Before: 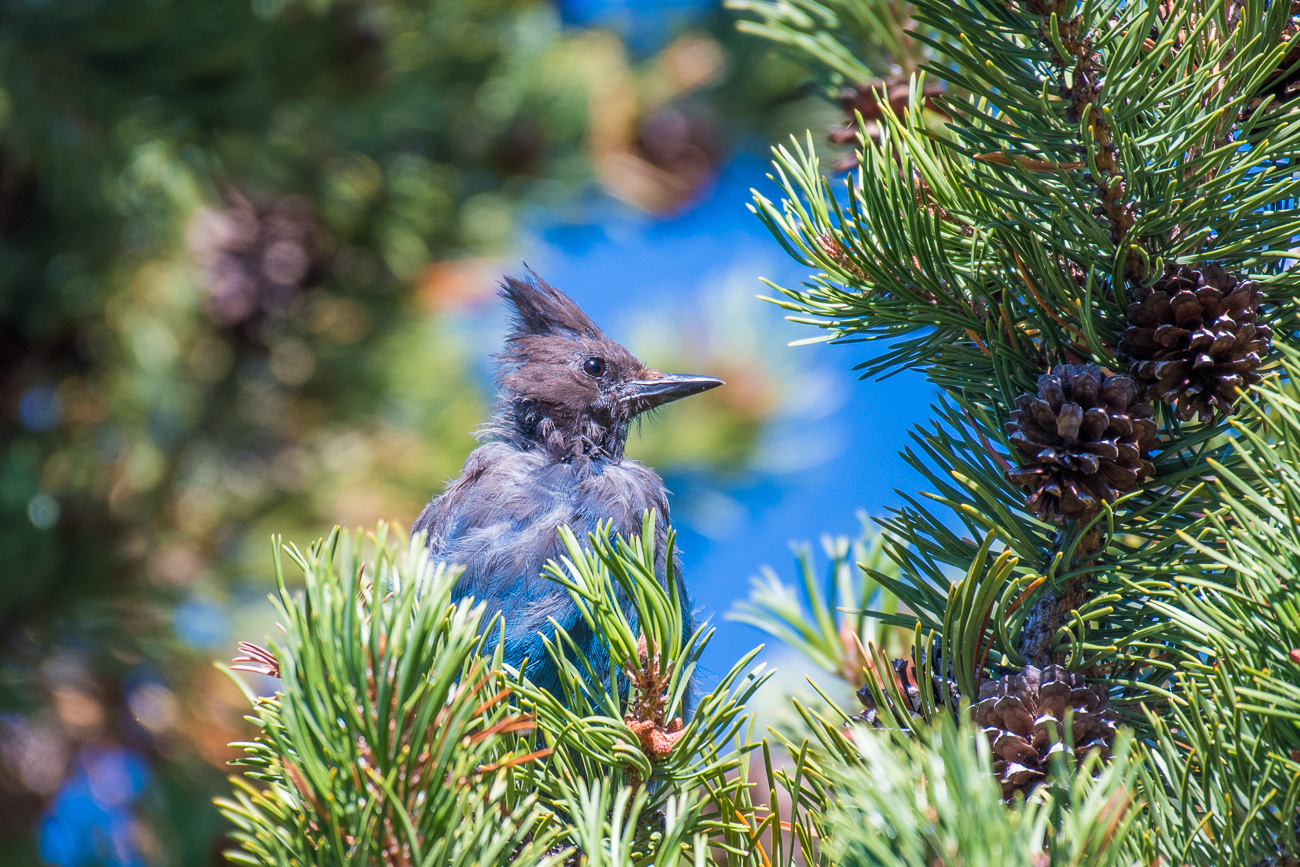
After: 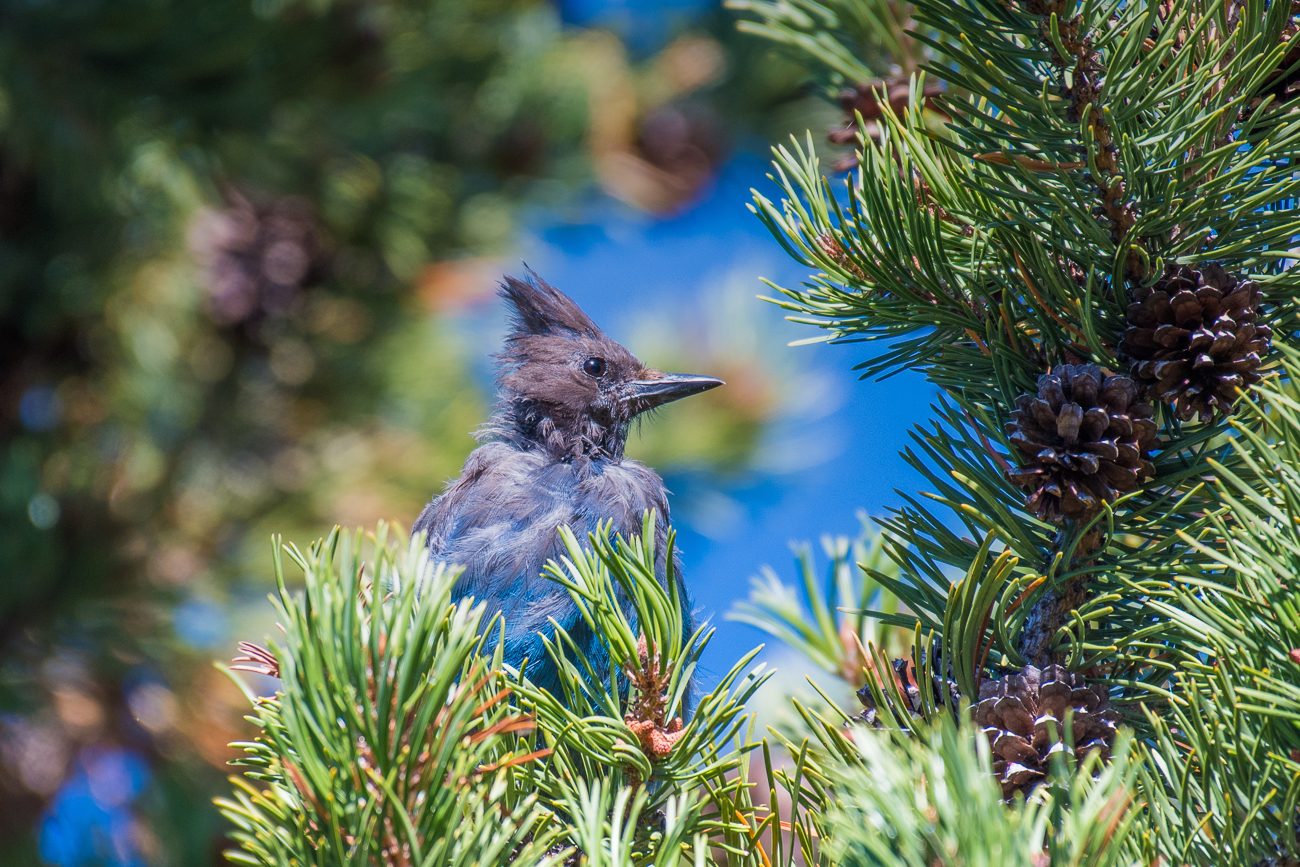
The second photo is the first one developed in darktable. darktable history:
exposure: black level correction 0, compensate exposure bias true, compensate highlight preservation false
graduated density: on, module defaults
